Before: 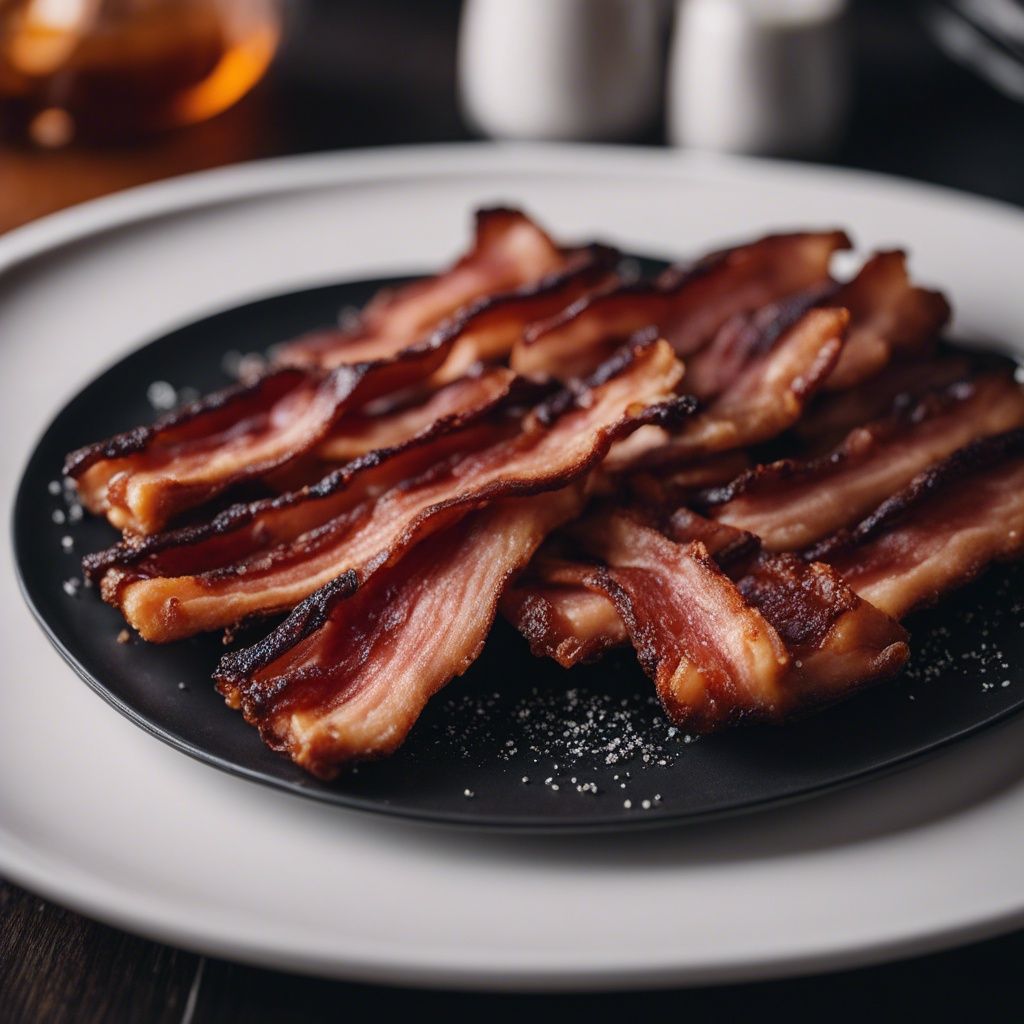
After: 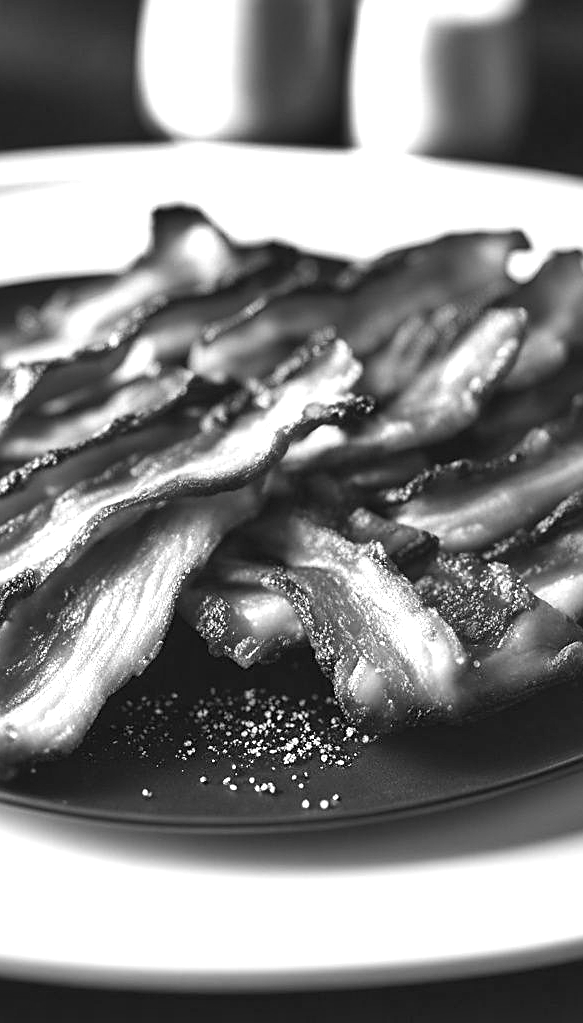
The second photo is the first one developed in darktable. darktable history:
exposure: black level correction 0, exposure 1.477 EV, compensate highlight preservation false
sharpen: on, module defaults
crop: left 31.508%, top 0%, right 11.536%
contrast brightness saturation: saturation -0.999
shadows and highlights: shadows 76.26, highlights -60.81, soften with gaussian
